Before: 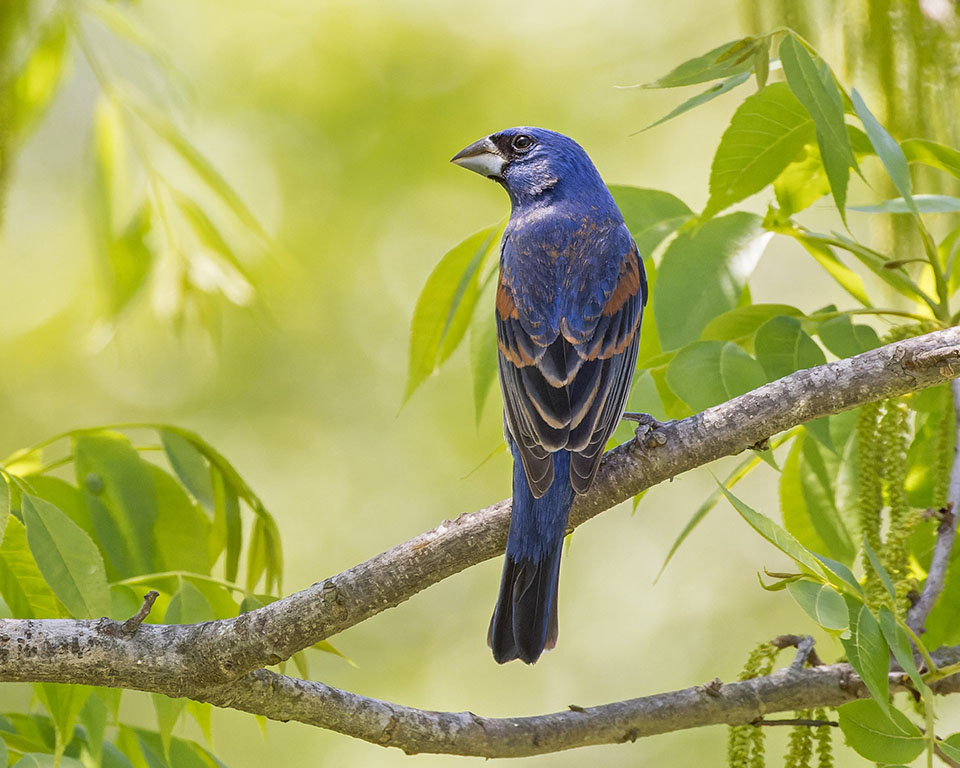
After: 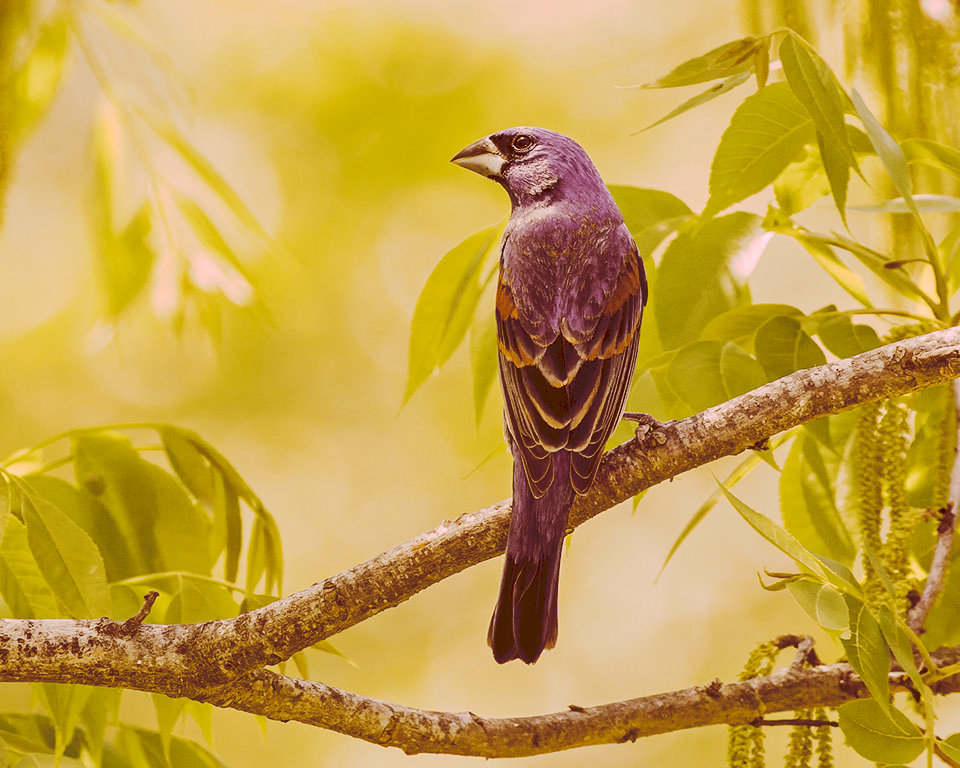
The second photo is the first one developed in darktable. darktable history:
tone curve: curves: ch0 [(0, 0) (0.003, 0.132) (0.011, 0.136) (0.025, 0.14) (0.044, 0.147) (0.069, 0.149) (0.1, 0.156) (0.136, 0.163) (0.177, 0.177) (0.224, 0.2) (0.277, 0.251) (0.335, 0.311) (0.399, 0.387) (0.468, 0.487) (0.543, 0.585) (0.623, 0.675) (0.709, 0.742) (0.801, 0.81) (0.898, 0.867) (1, 1)], preserve colors none
color look up table: target L [96.47, 91.39, 87.51, 86.87, 77.19, 74.02, 53.79, 51.51, 50.17, 46.92, 31.75, 10.23, 10.34, 74.31, 71.01, 65.24, 58.33, 53.7, 54.45, 52.67, 41.4, 34.5, 33.54, 31.93, 20.74, 16.48, 95.78, 89.52, 71.31, 65.11, 74.7, 68.18, 79.5, 49.93, 72.41, 39.08, 37.11, 41.47, 14.17, 34.24, 11.38, 93.35, 80.57, 76.39, 75.76, 79.57, 54.19, 43.55, 33.25], target a [9.81, 18.28, -14.93, -6.352, -1.109, -10.32, 10.47, -16.63, 0.362, -7.268, 5.952, 45.84, 46.33, 27.66, 19.95, 42.59, 54.83, 27.24, 67.92, 50.48, 29.59, 49.03, 29.85, 47.31, 30.93, 57.82, 17.33, 26.7, 30.65, 43.53, 36.25, 21.38, 21.96, 63.43, 27.55, 20.49, 46.23, 27.02, 43.59, 42.35, 48.4, 15.34, 4.9, -2.95, 7.515, 18.45, 8.649, 13.2, 11], target b [55.93, 31.89, 67.23, 15.37, 71.52, 50.5, 50.86, 47.09, 48.64, 35.28, 54.26, 17.4, 17.59, 38.7, 65.37, 63.29, 21.95, 29.32, 30.7, 53.85, 70.61, 59.03, 57.2, 54.38, 35.49, 28.15, -0.057, -7.473, 15.55, -2.741, -22.41, 8.574, -15.86, -0.626, -23.81, 21.78, 6.143, -0.902, 24.06, -19.67, 19.1, -1.154, -2.432, 16.75, 22.43, -13.87, 20.32, 5.873, 34.37], num patches 49
